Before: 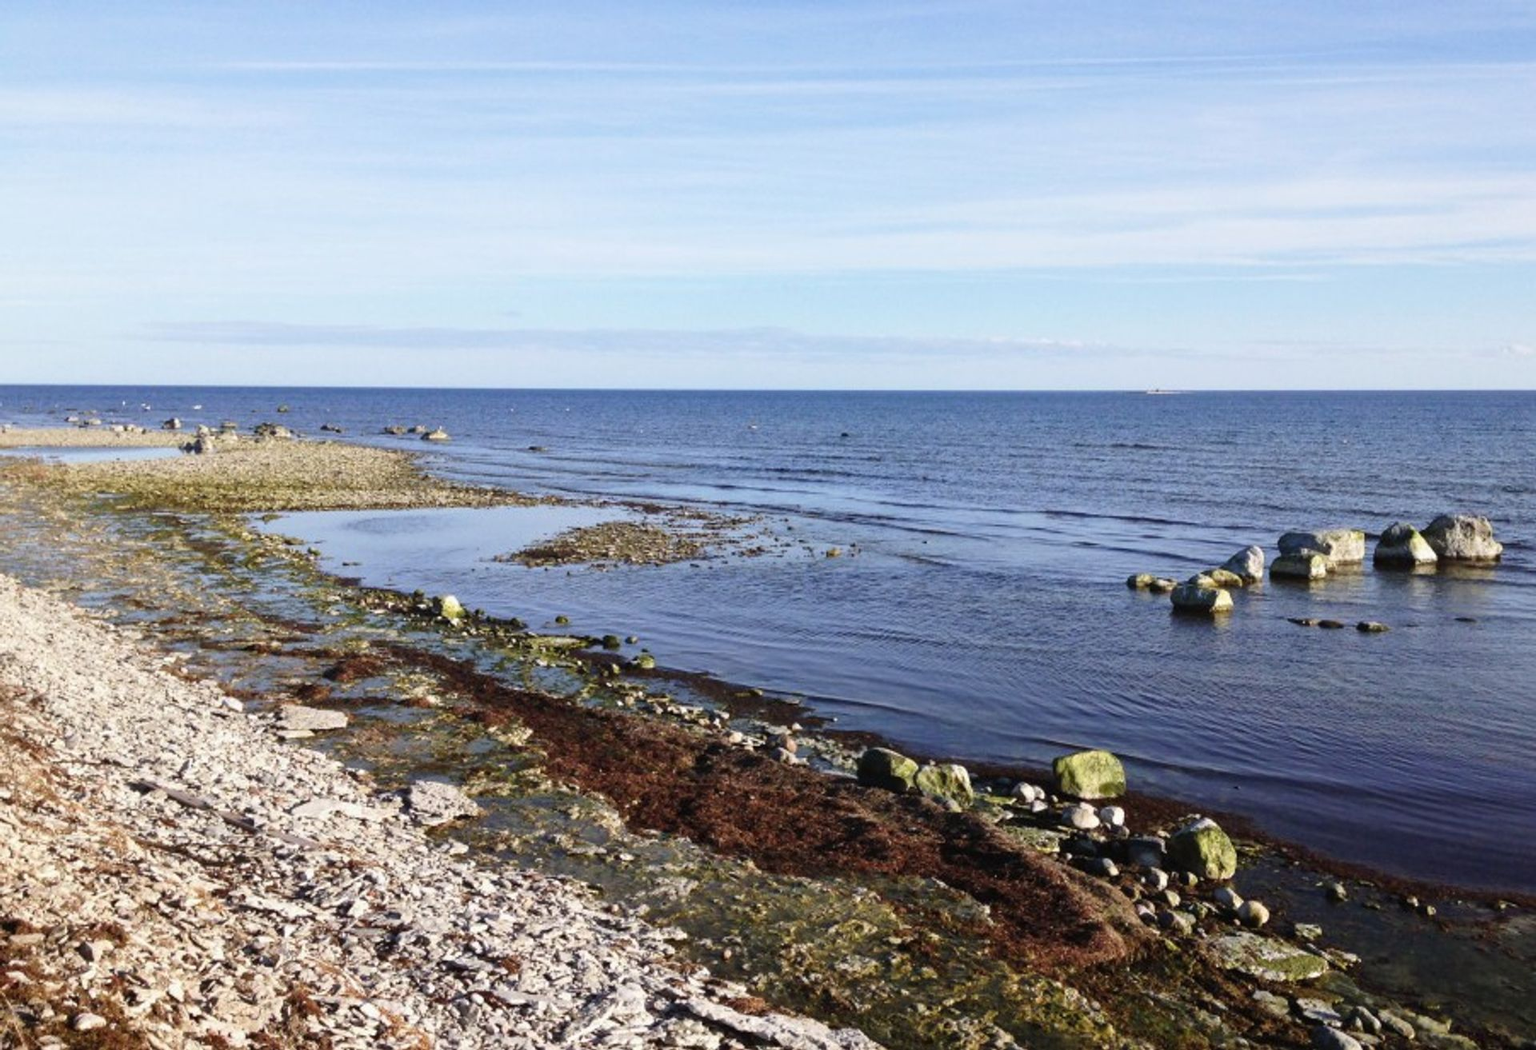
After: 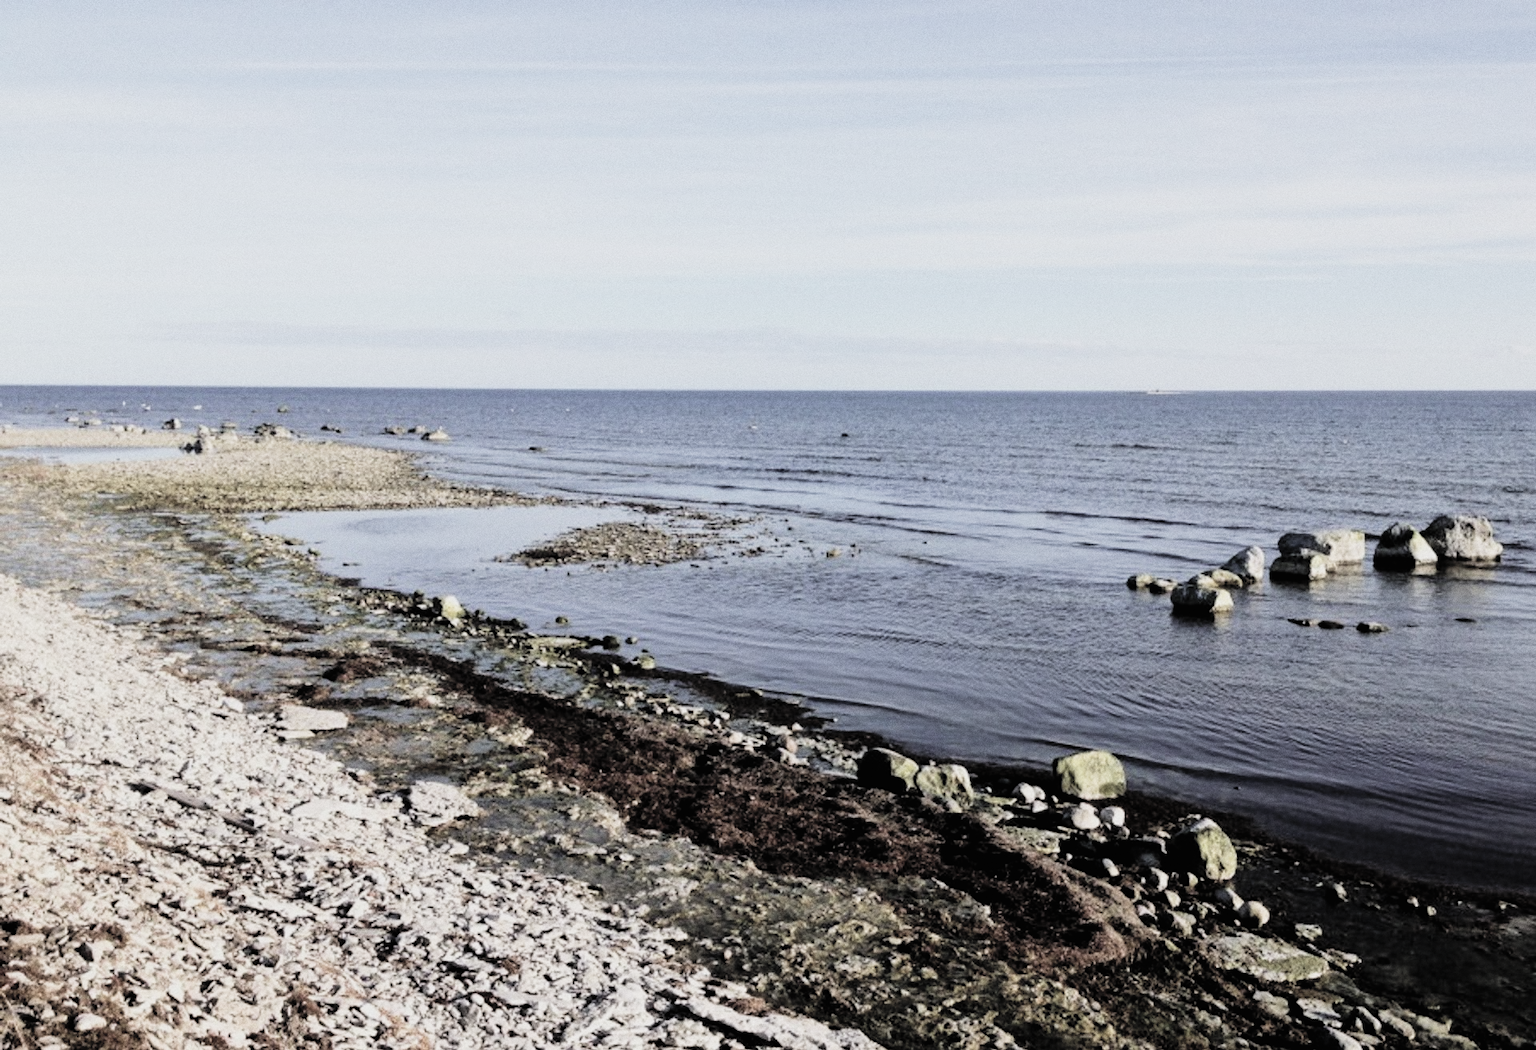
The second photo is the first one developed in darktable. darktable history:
filmic rgb: black relative exposure -5 EV, hardness 2.88, contrast 1.3, highlights saturation mix -30%
contrast brightness saturation: brightness 0.18, saturation -0.5
grain: coarseness 0.47 ISO
